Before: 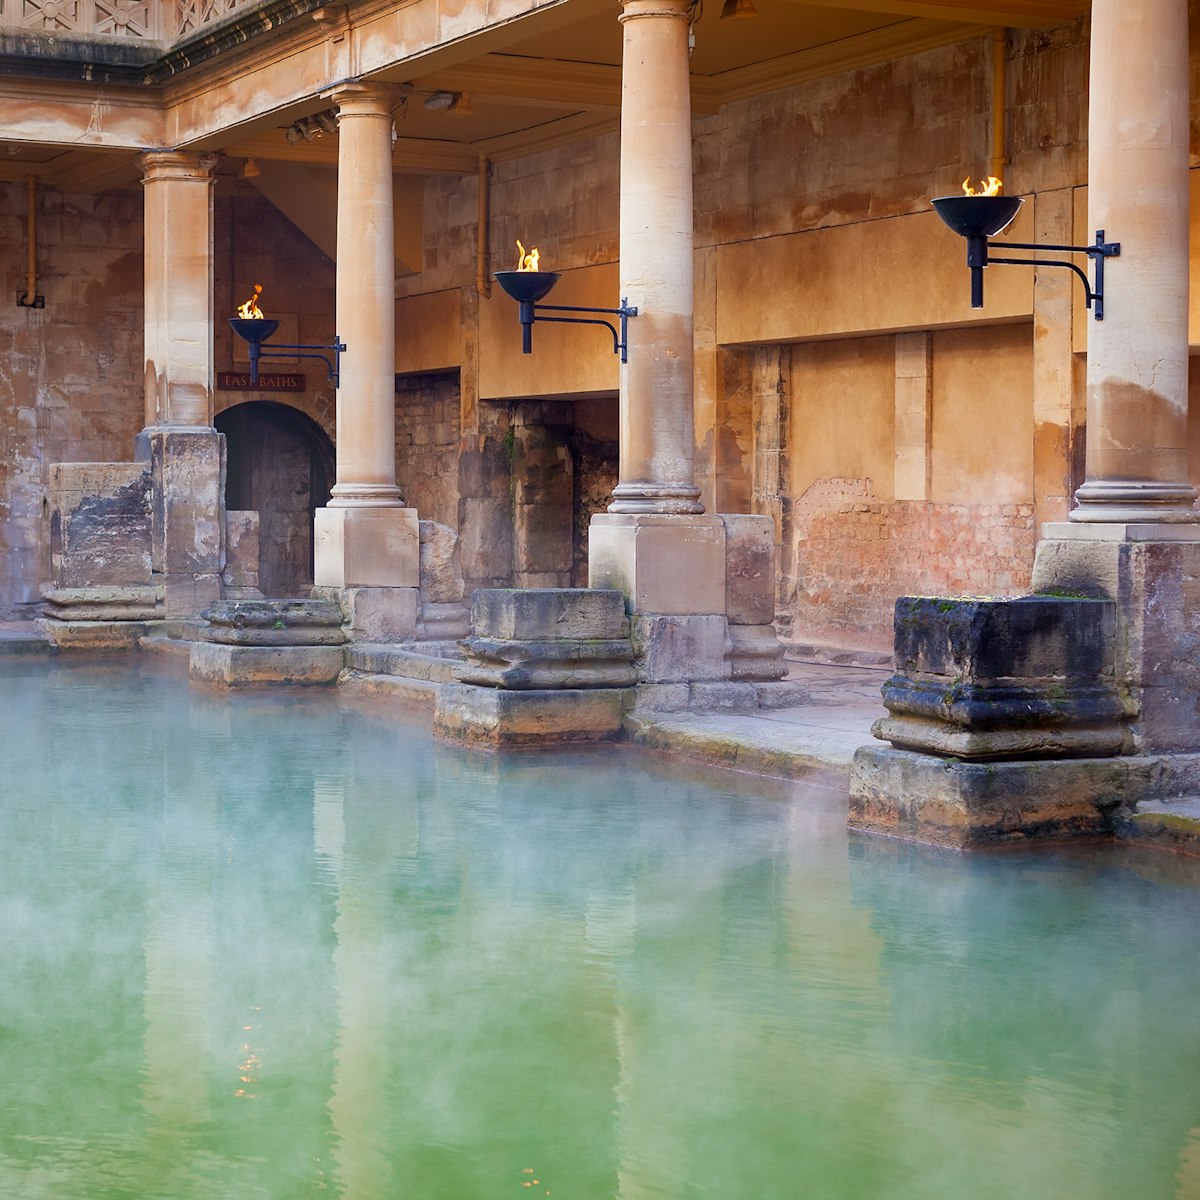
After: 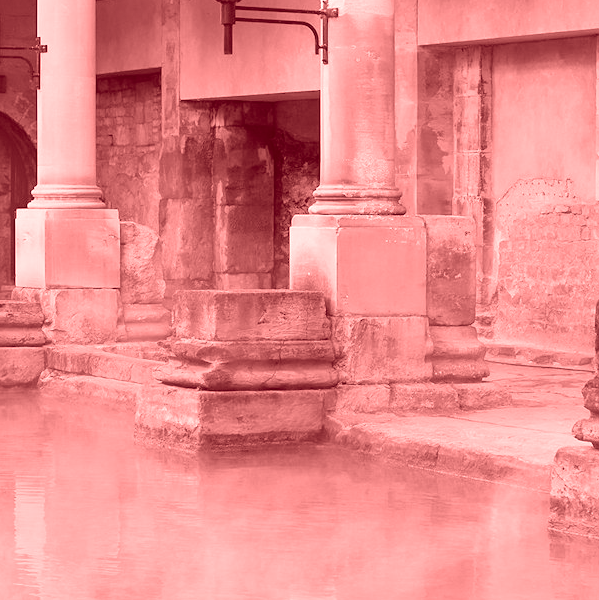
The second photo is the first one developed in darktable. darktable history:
crop: left 25%, top 25%, right 25%, bottom 25%
colorize: saturation 60%, source mix 100%
